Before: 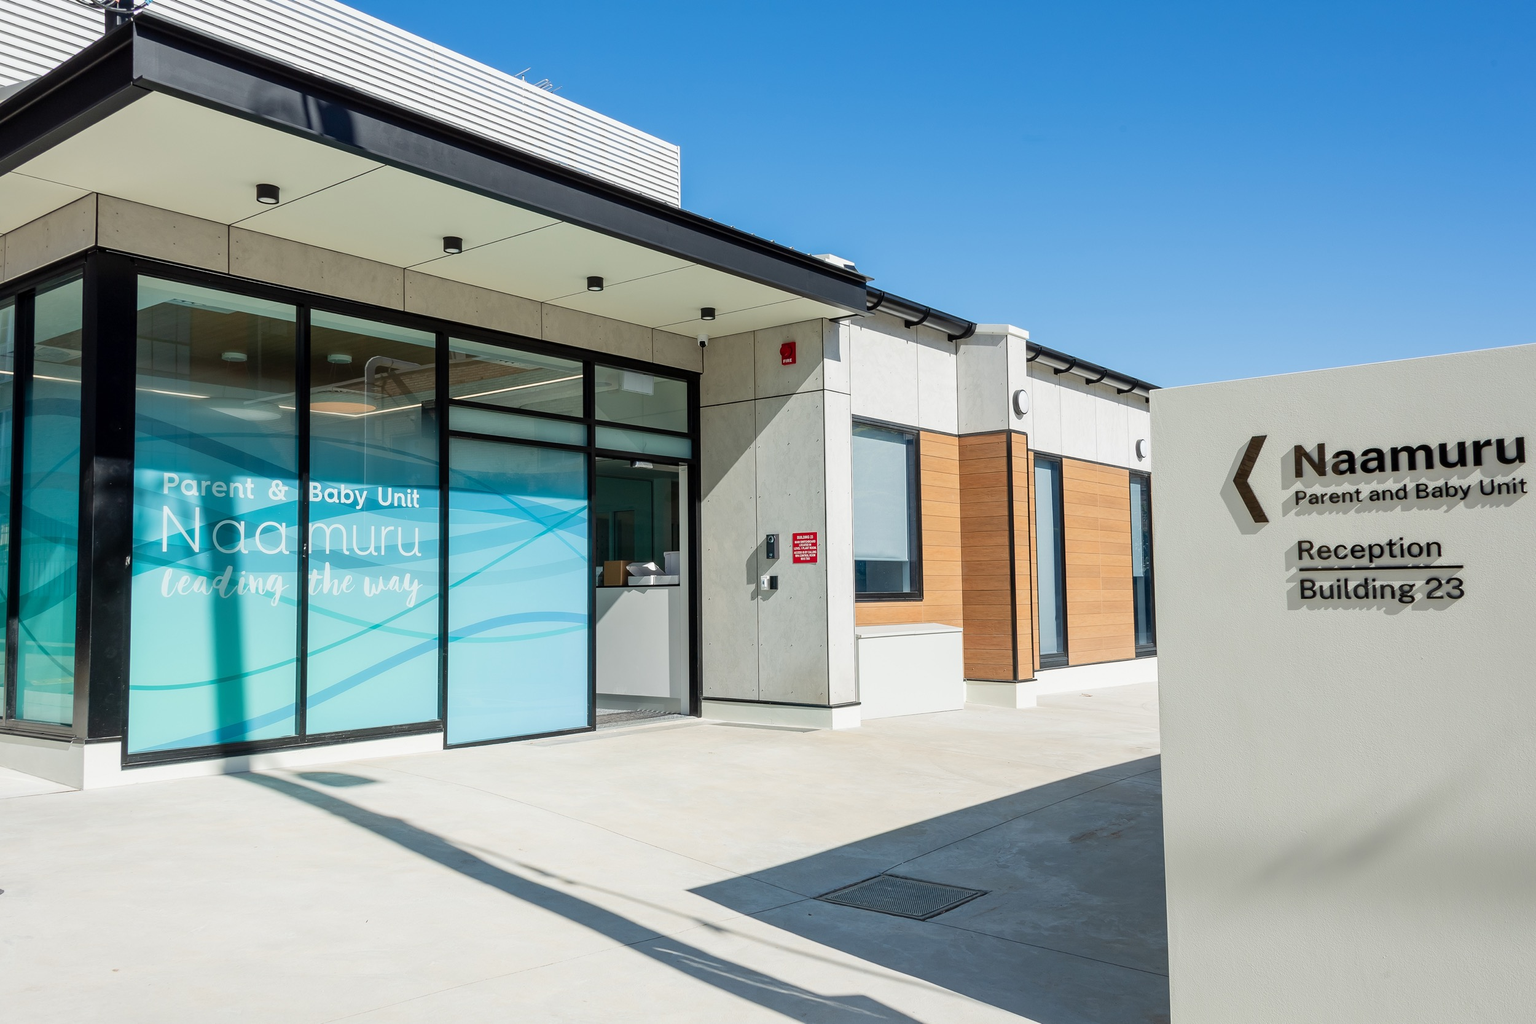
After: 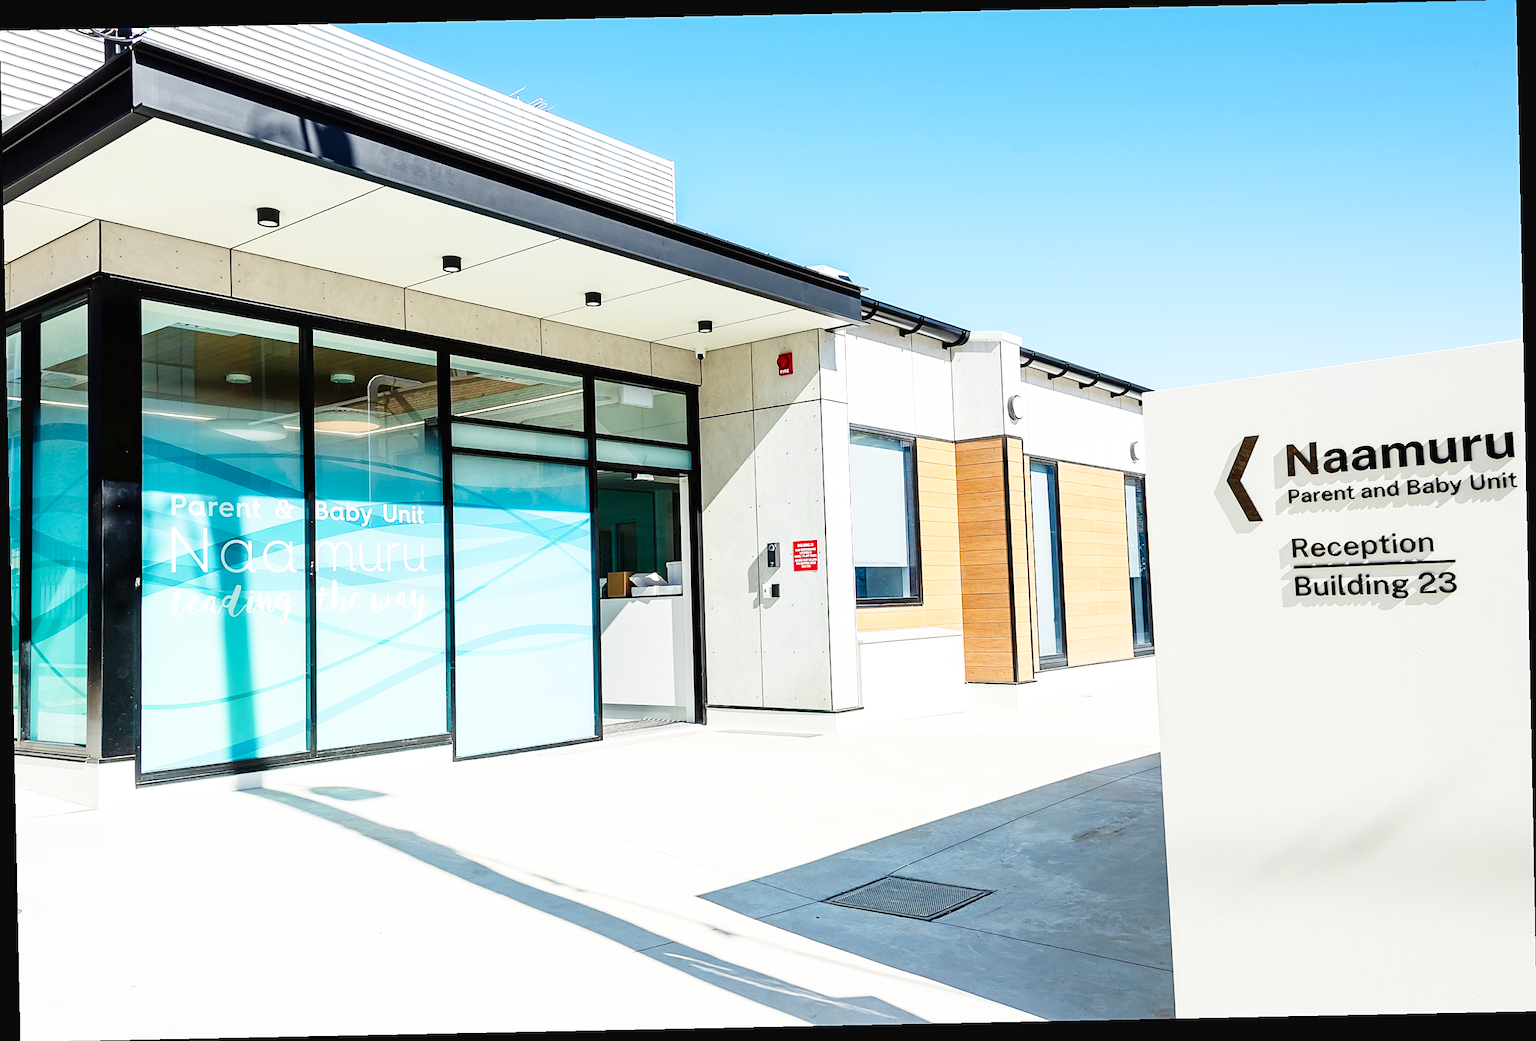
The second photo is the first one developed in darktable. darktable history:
rotate and perspective: rotation -1.17°, automatic cropping off
sharpen: on, module defaults
base curve: curves: ch0 [(0, 0.003) (0.001, 0.002) (0.006, 0.004) (0.02, 0.022) (0.048, 0.086) (0.094, 0.234) (0.162, 0.431) (0.258, 0.629) (0.385, 0.8) (0.548, 0.918) (0.751, 0.988) (1, 1)], preserve colors none
